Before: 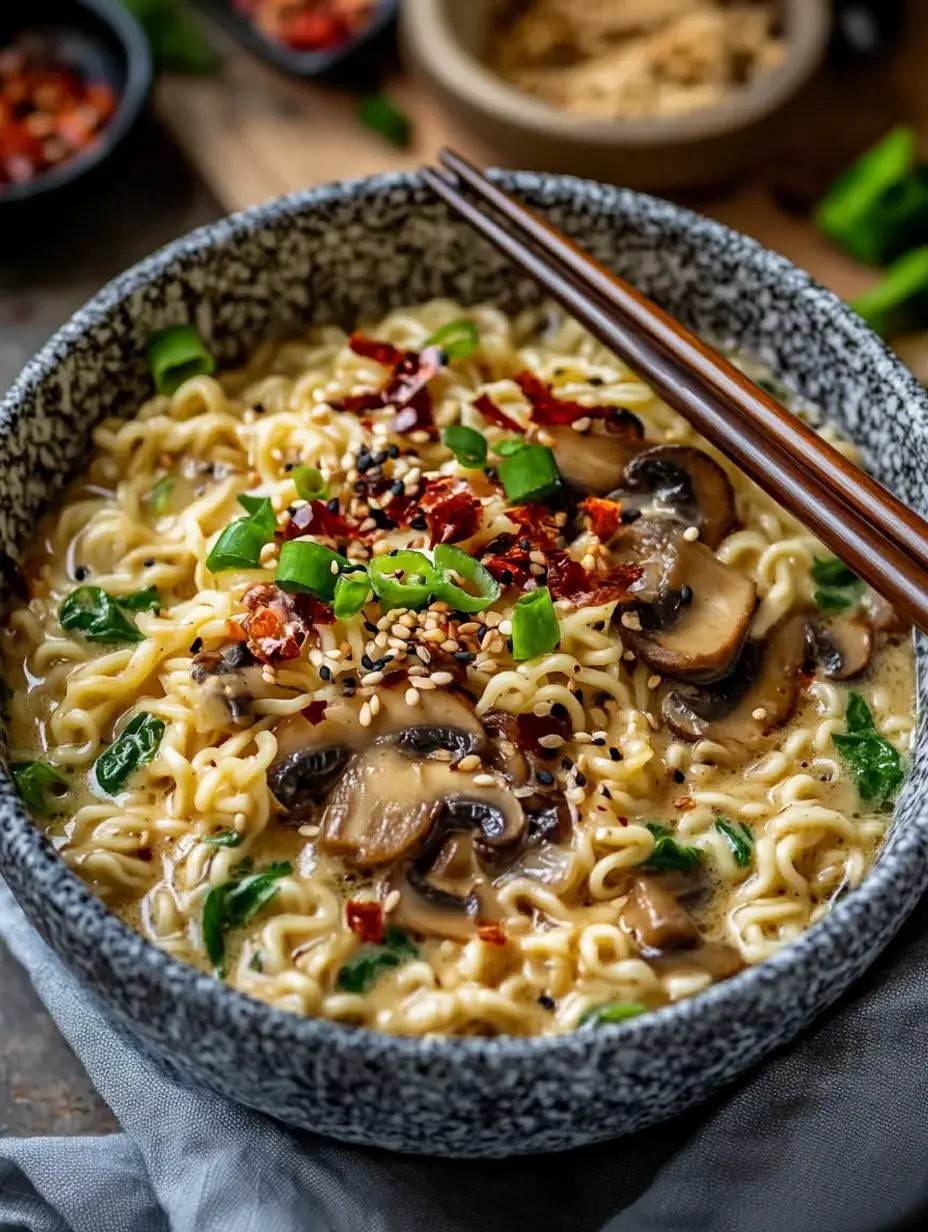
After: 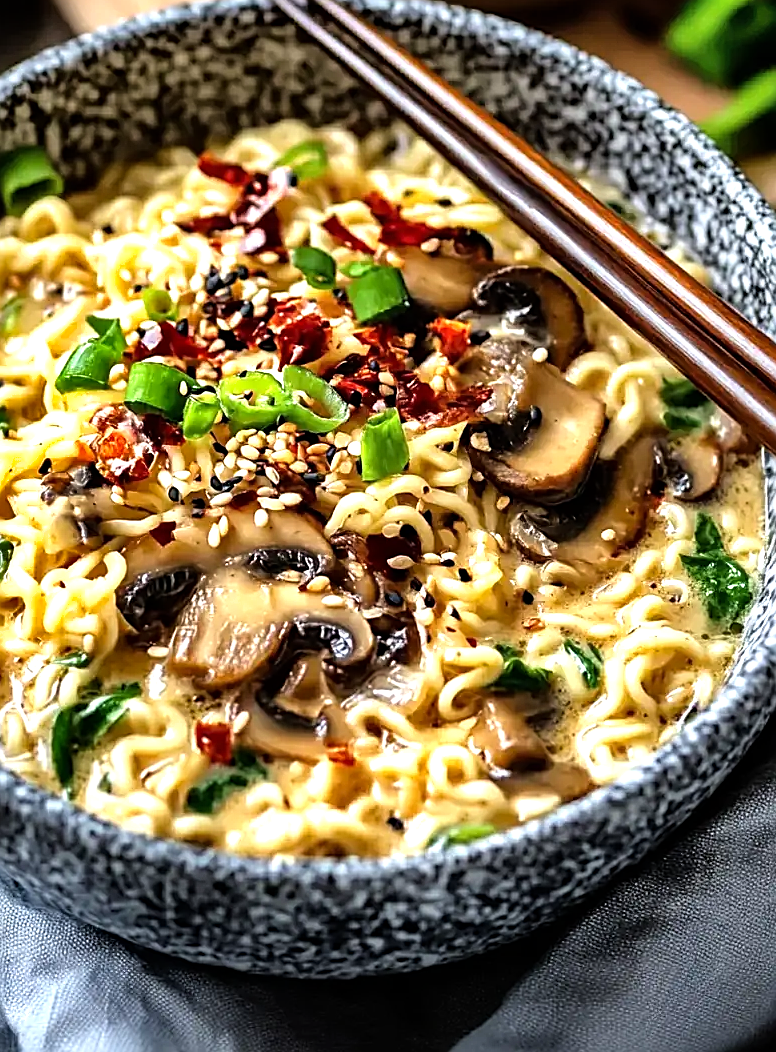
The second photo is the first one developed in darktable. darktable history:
crop: left 16.362%, top 14.55%
sharpen: amount 0.591
tone equalizer: -8 EV -1.12 EV, -7 EV -0.981 EV, -6 EV -0.868 EV, -5 EV -0.611 EV, -3 EV 0.602 EV, -2 EV 0.855 EV, -1 EV 0.999 EV, +0 EV 1.06 EV
shadows and highlights: low approximation 0.01, soften with gaussian
